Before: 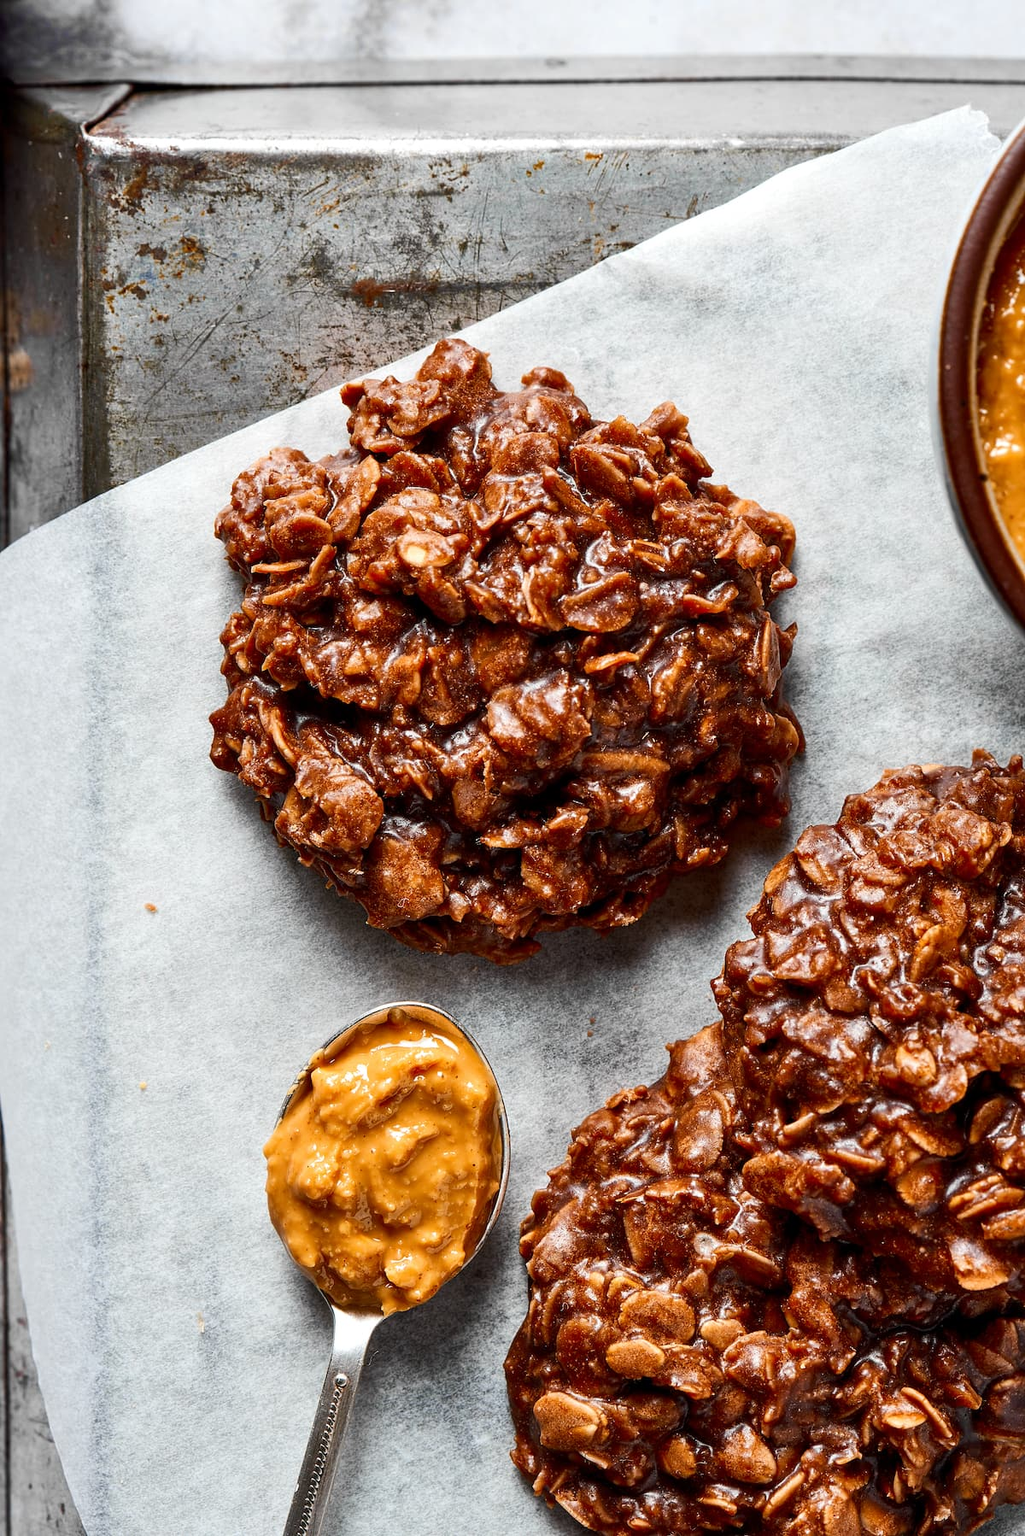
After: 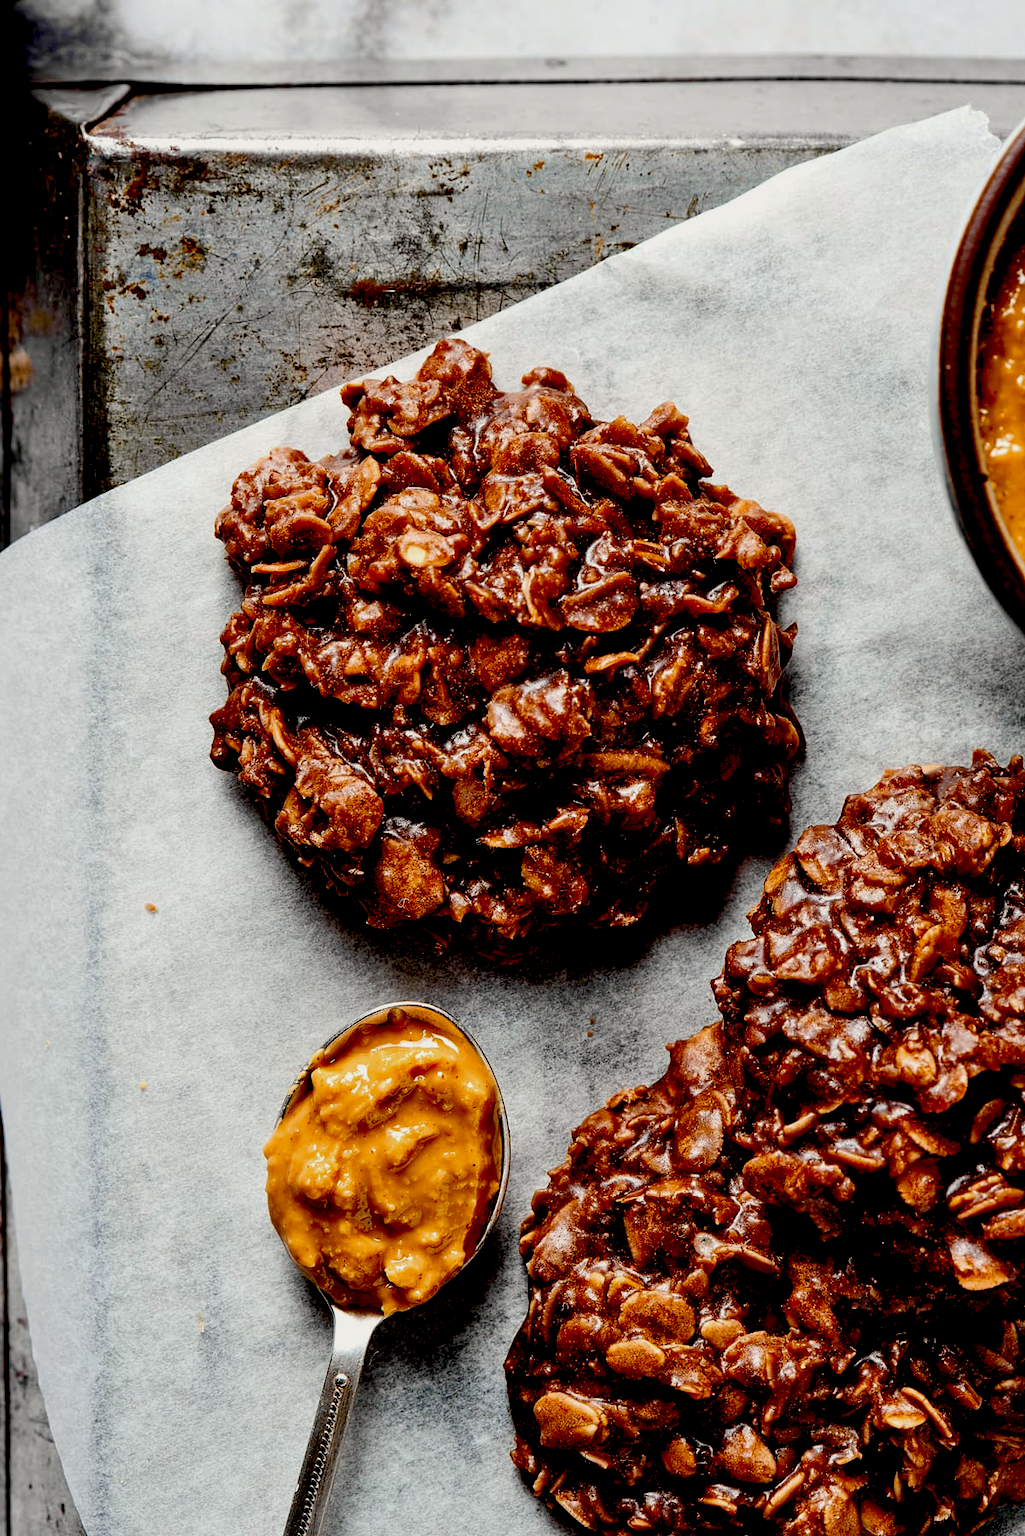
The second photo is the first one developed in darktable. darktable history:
exposure: black level correction 0.044, exposure -0.235 EV, compensate exposure bias true, compensate highlight preservation false
color correction: highlights b* 2.99
